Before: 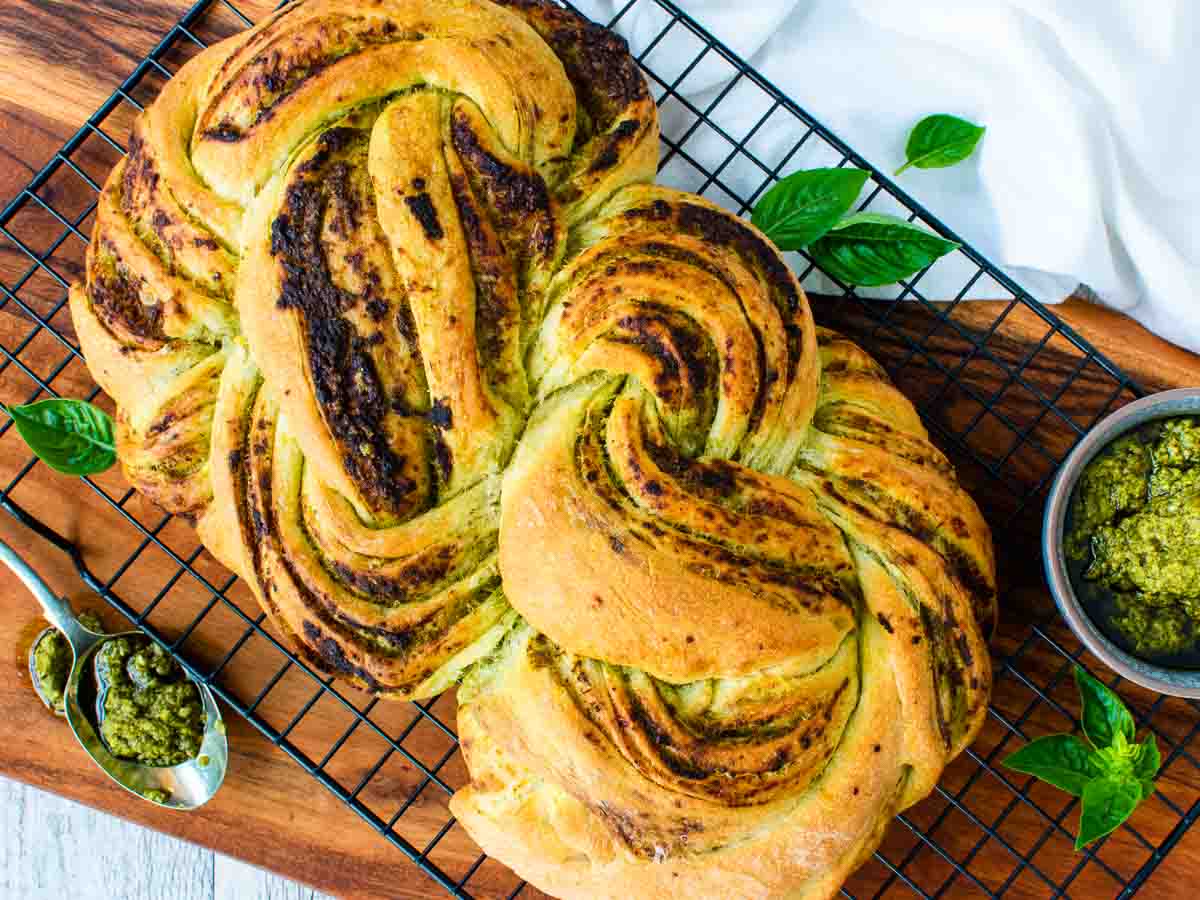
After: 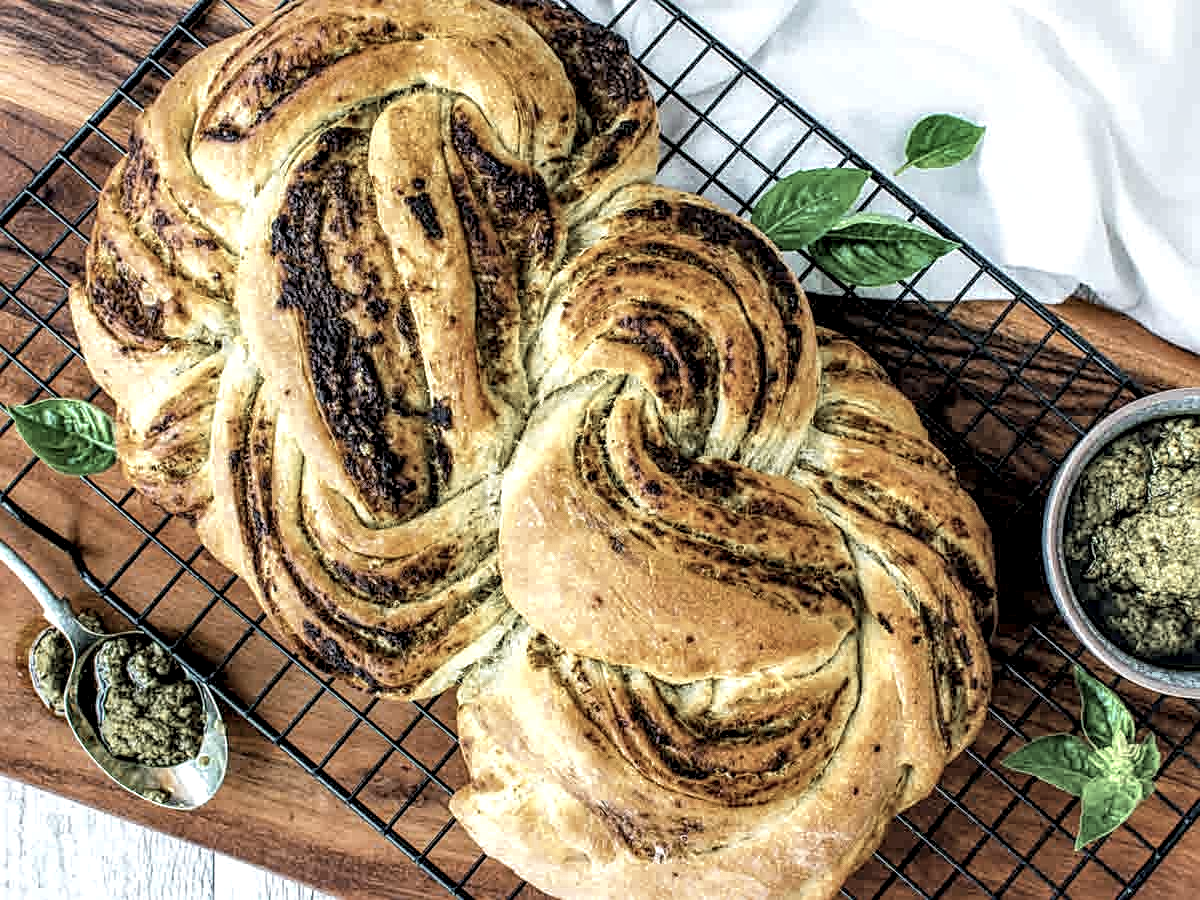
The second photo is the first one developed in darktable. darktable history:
contrast brightness saturation: brightness 0.18, saturation -0.5
color zones: curves: ch0 [(0.11, 0.396) (0.195, 0.36) (0.25, 0.5) (0.303, 0.412) (0.357, 0.544) (0.75, 0.5) (0.967, 0.328)]; ch1 [(0, 0.468) (0.112, 0.512) (0.202, 0.6) (0.25, 0.5) (0.307, 0.352) (0.357, 0.544) (0.75, 0.5) (0.963, 0.524)]
sharpen: on, module defaults
local contrast: highlights 19%, detail 186%
